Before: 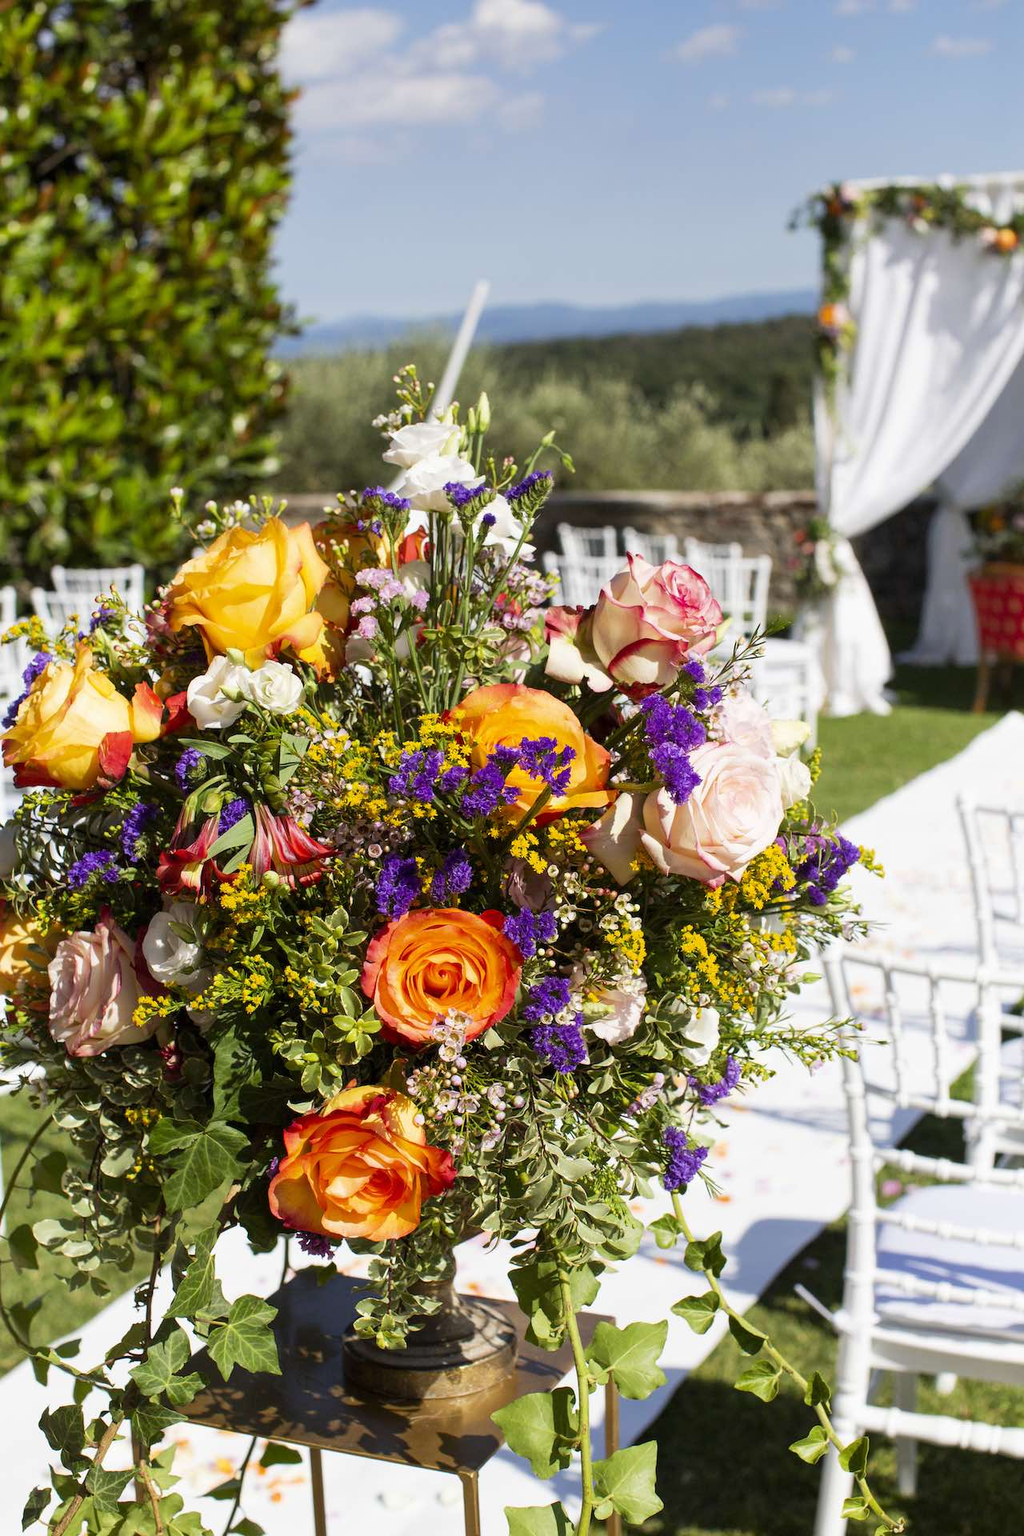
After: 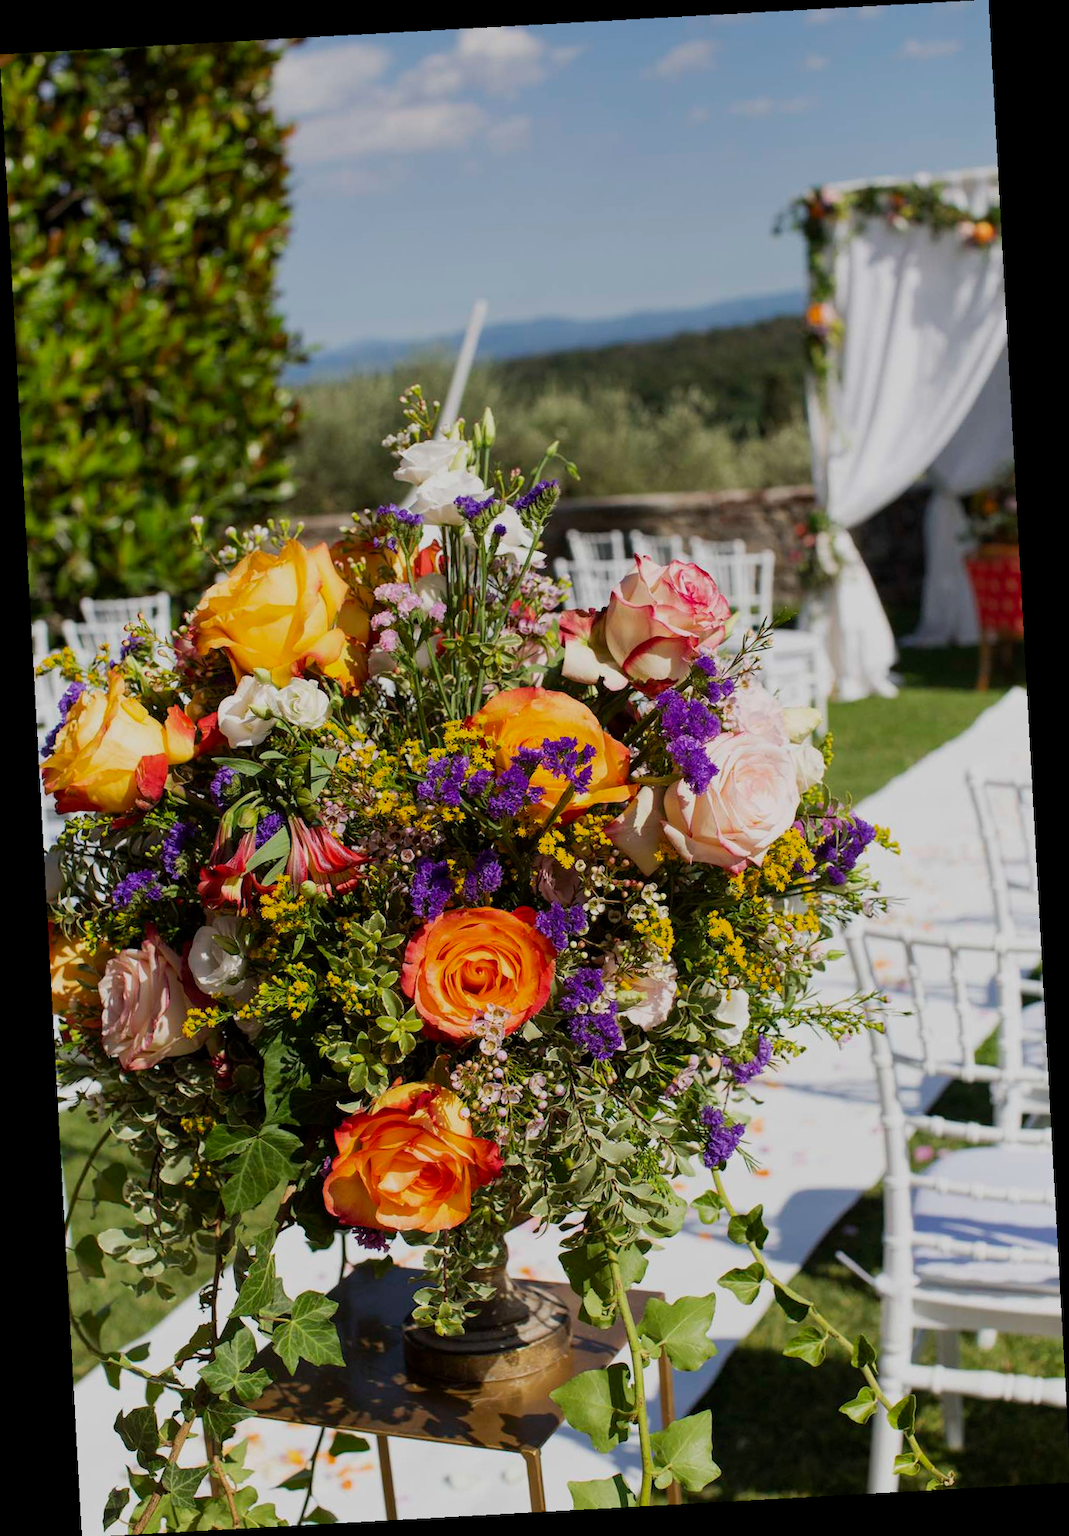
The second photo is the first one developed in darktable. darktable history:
exposure: exposure -0.582 EV, compensate highlight preservation false
rotate and perspective: rotation -3.18°, automatic cropping off
